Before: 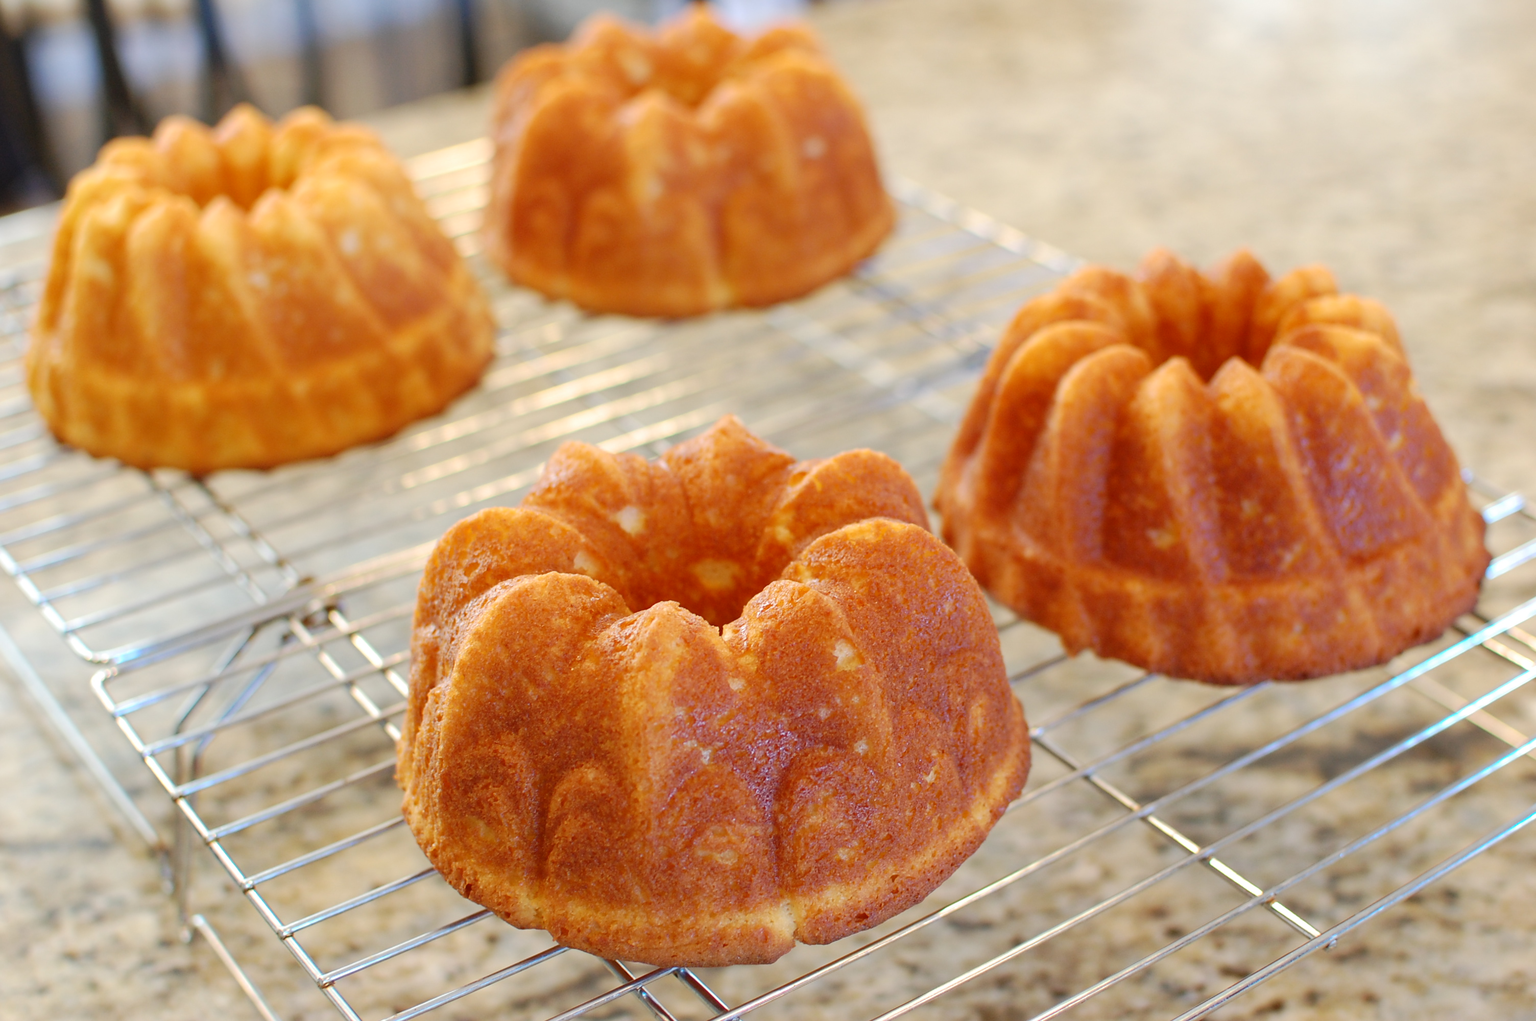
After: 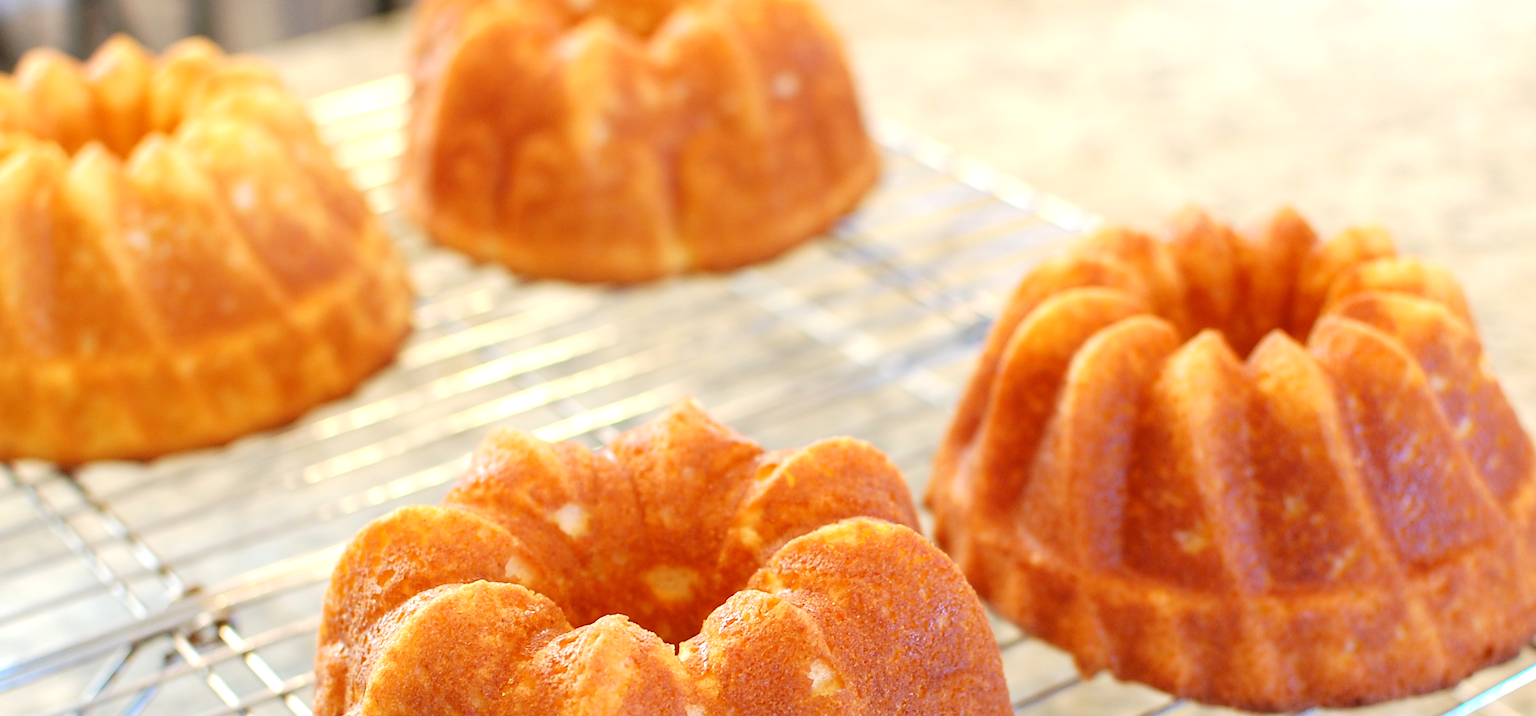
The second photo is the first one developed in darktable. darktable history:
color correction: highlights b* 0.054
exposure: black level correction 0, exposure 0.499 EV, compensate exposure bias true, compensate highlight preservation false
sharpen: amount 0.215
crop and rotate: left 9.231%, top 7.31%, right 5.062%, bottom 32.501%
